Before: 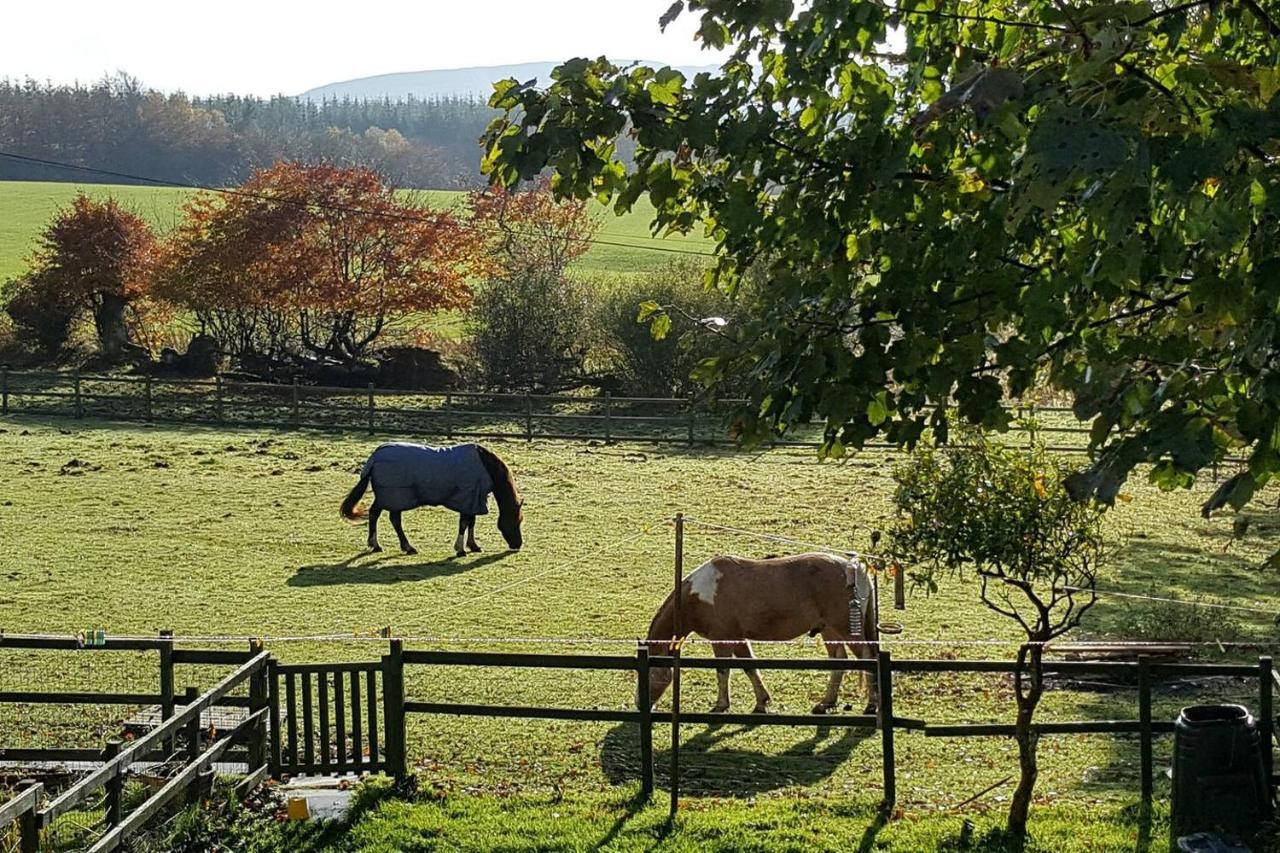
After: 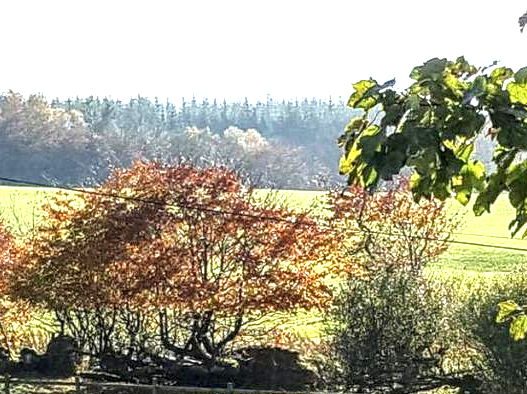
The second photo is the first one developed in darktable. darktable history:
crop and rotate: left 11.038%, top 0.08%, right 47.788%, bottom 53.713%
exposure: black level correction 0, exposure 1.096 EV, compensate highlight preservation false
local contrast: detail 161%
